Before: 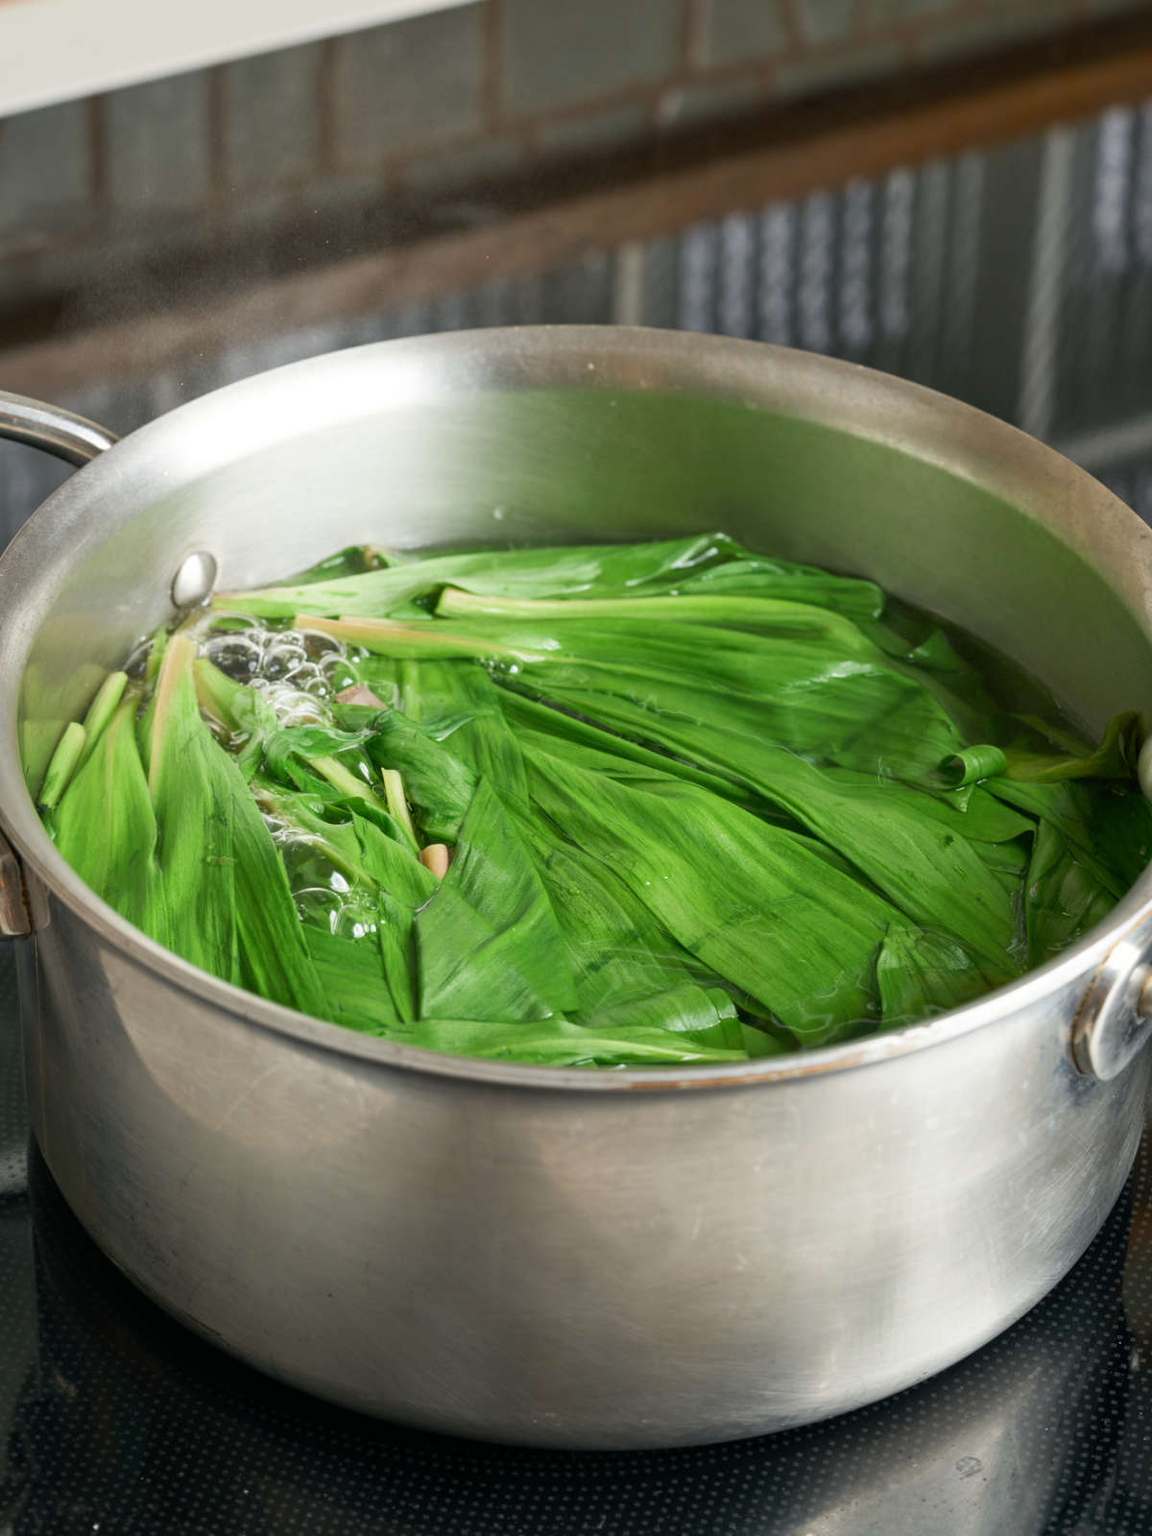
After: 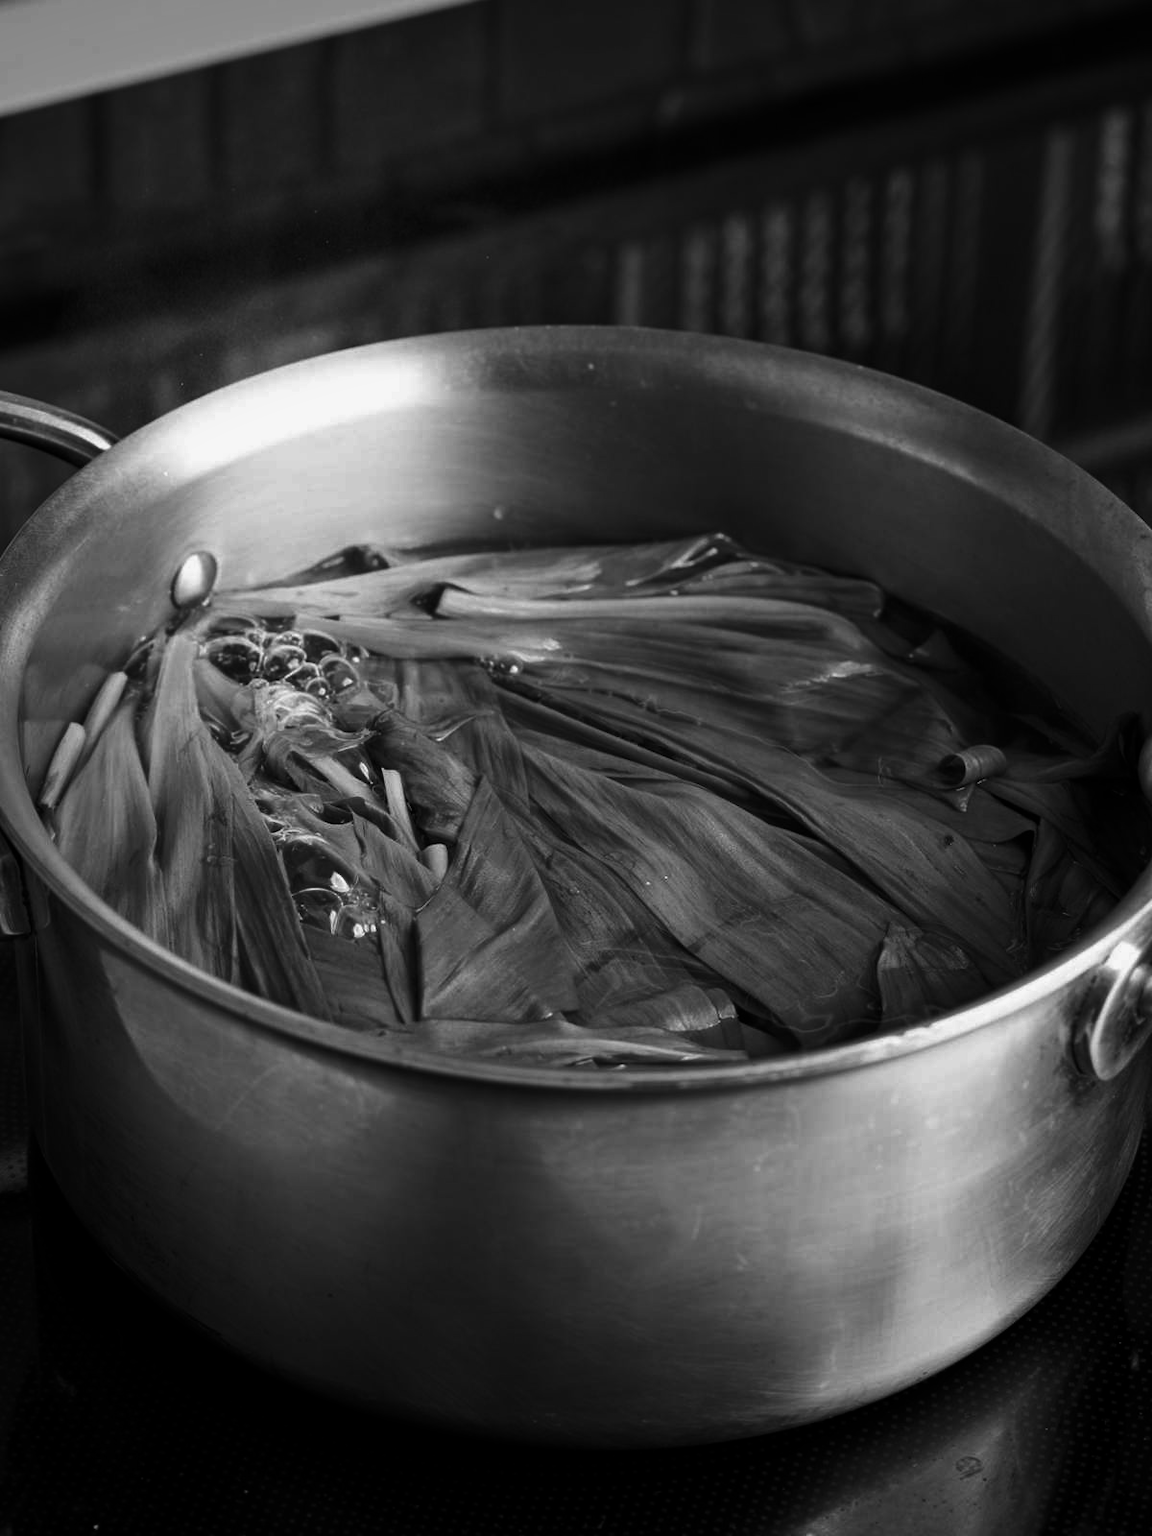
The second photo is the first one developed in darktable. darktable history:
contrast brightness saturation: contrast -0.03, brightness -0.59, saturation -1
vignetting: fall-off radius 100%, width/height ratio 1.337
